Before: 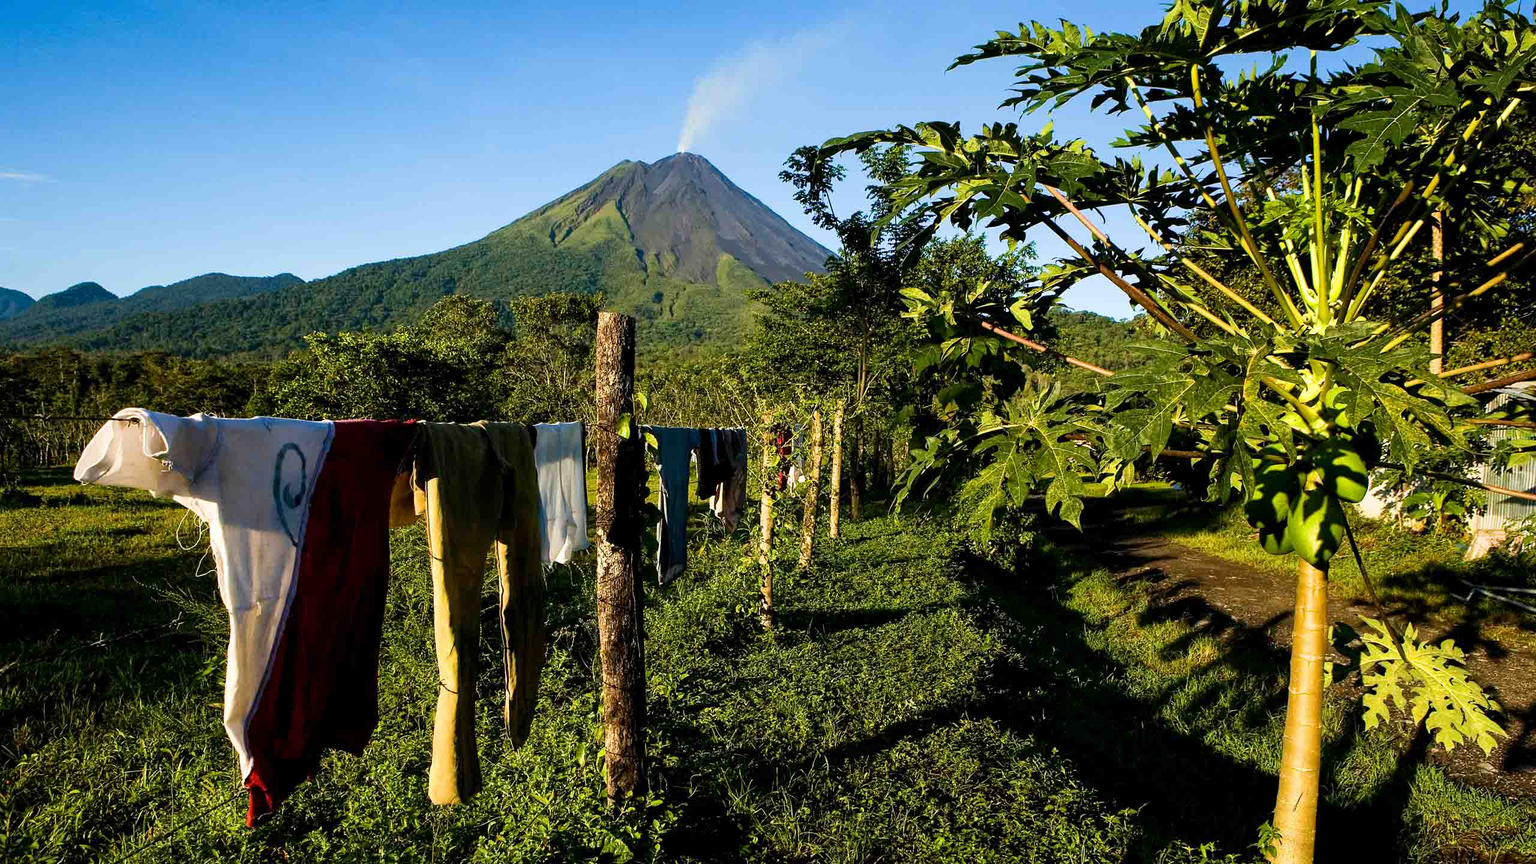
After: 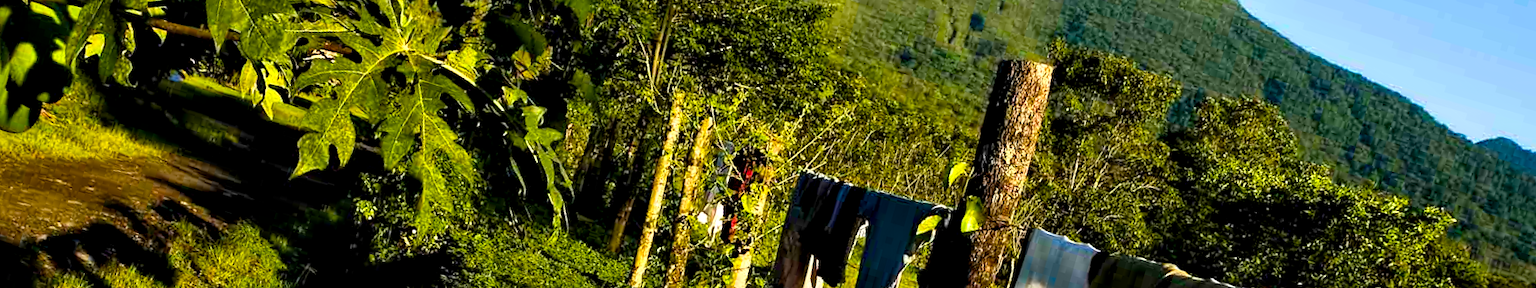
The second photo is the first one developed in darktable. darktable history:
crop and rotate: angle 16.12°, top 30.835%, bottom 35.653%
local contrast: mode bilateral grid, contrast 20, coarseness 50, detail 120%, midtone range 0.2
contrast equalizer: y [[0.514, 0.573, 0.581, 0.508, 0.5, 0.5], [0.5 ×6], [0.5 ×6], [0 ×6], [0 ×6]]
color balance rgb: linear chroma grading › global chroma 10%, perceptual saturation grading › global saturation 30%, global vibrance 10%
contrast brightness saturation: saturation -0.05
